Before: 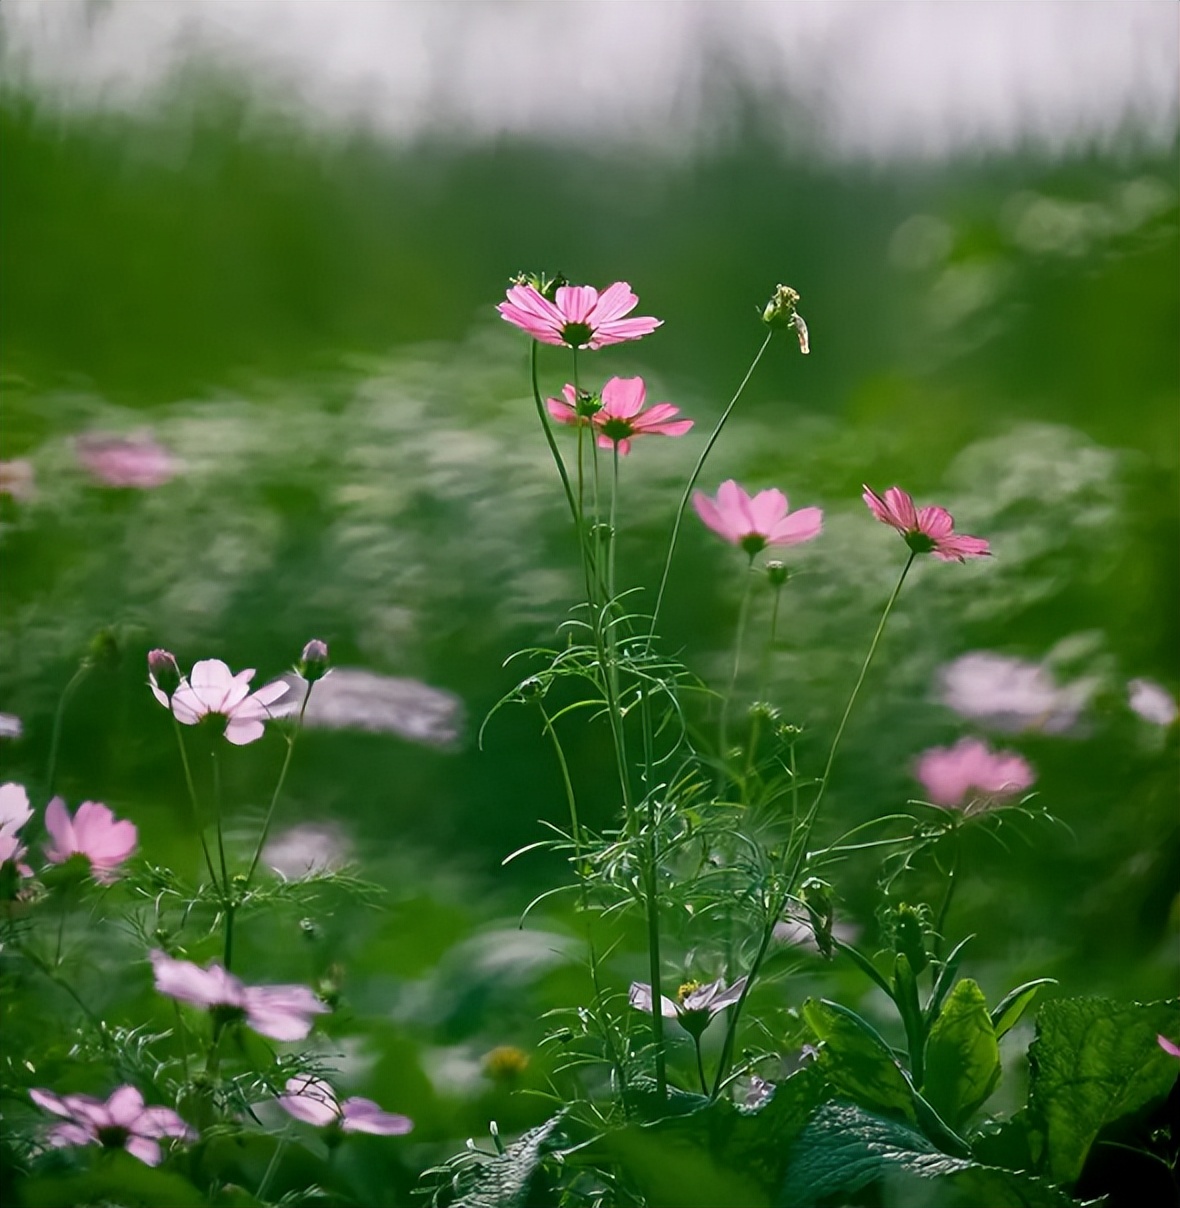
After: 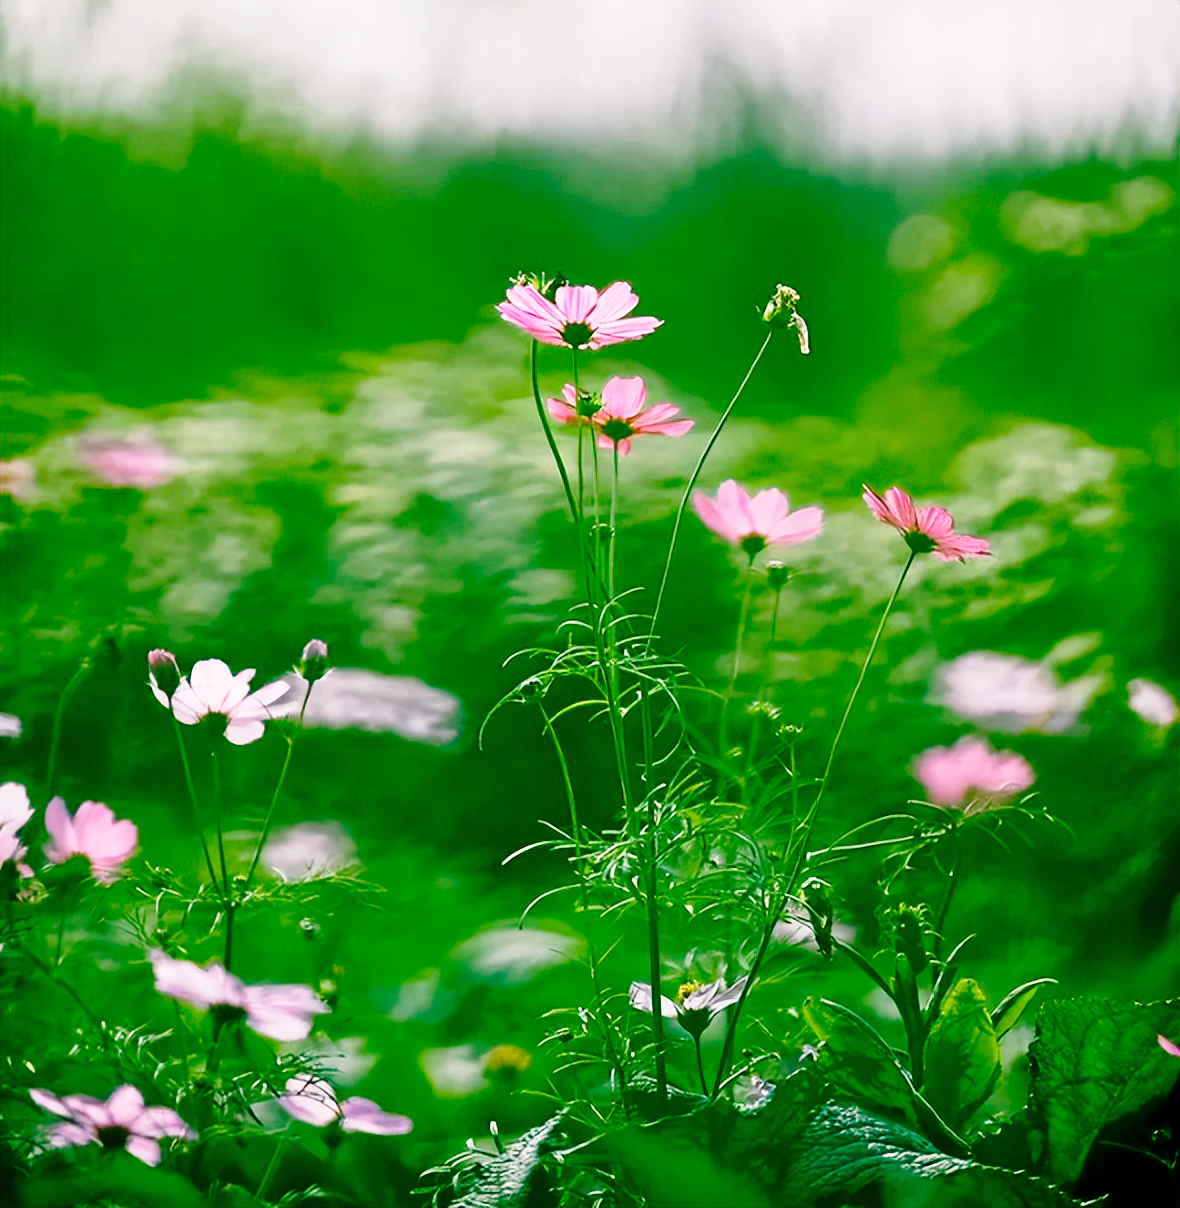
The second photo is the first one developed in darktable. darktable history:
base curve: curves: ch0 [(0, 0) (0.028, 0.03) (0.121, 0.232) (0.46, 0.748) (0.859, 0.968) (1, 1)], preserve colors none
tone equalizer: on, module defaults
color balance rgb: shadows lift › chroma 11.794%, shadows lift › hue 132.29°, highlights gain › chroma 1.046%, highlights gain › hue 60.2°, linear chroma grading › shadows 31.292%, linear chroma grading › global chroma -1.833%, linear chroma grading › mid-tones 3.939%, perceptual saturation grading › global saturation 0.568%, global vibrance 20%
